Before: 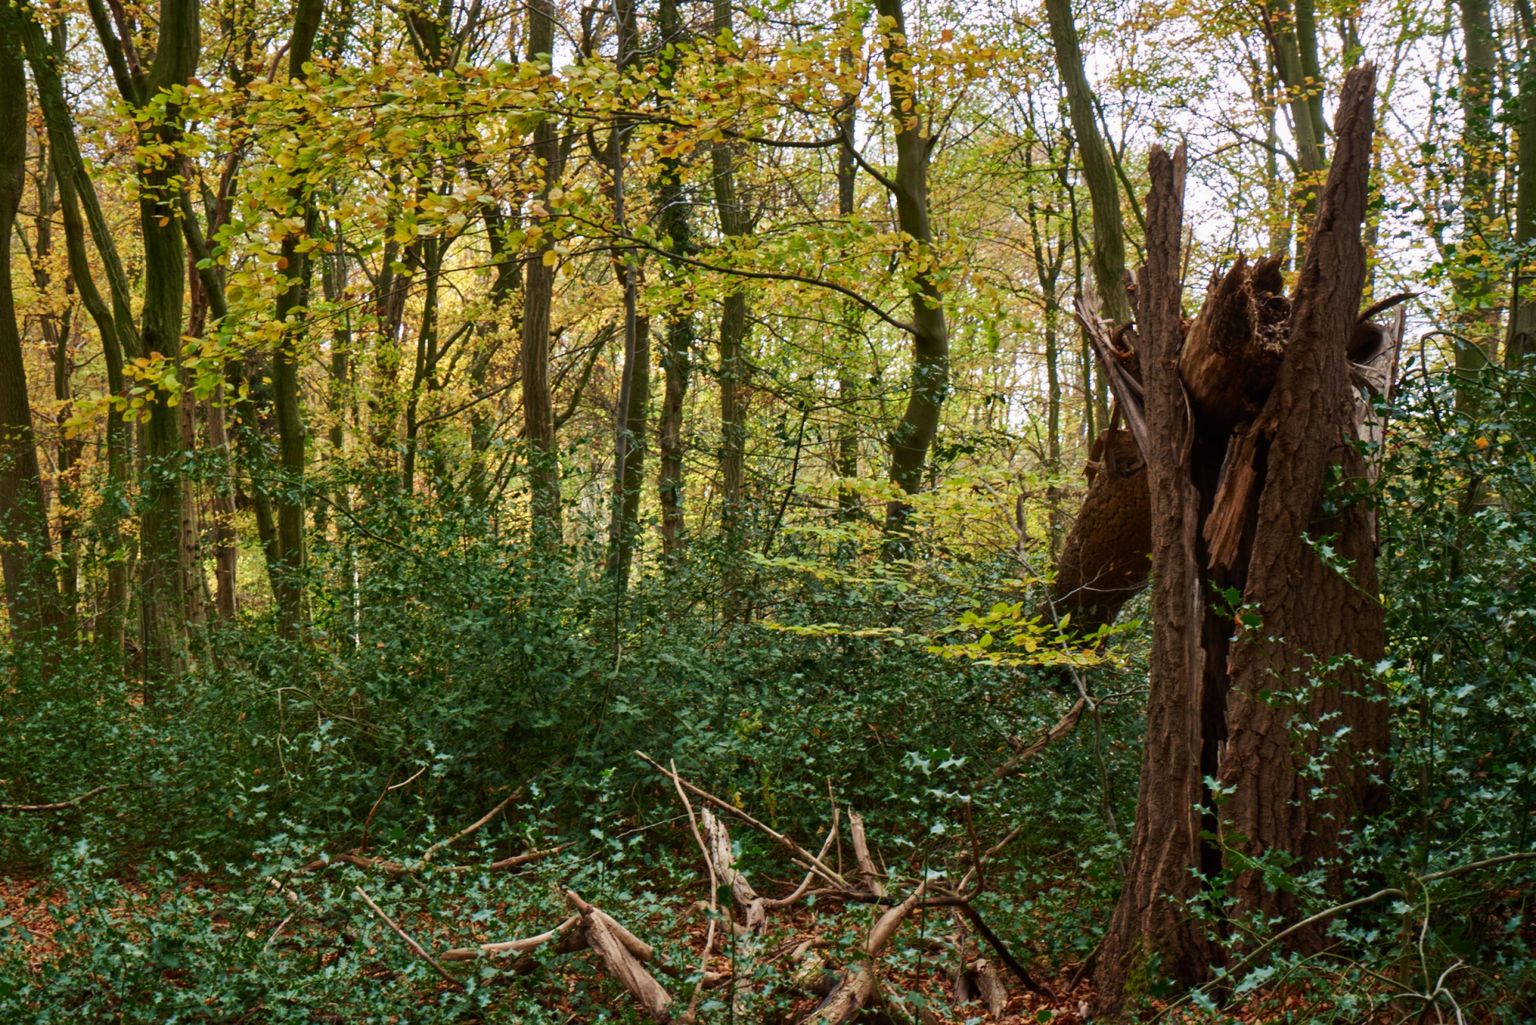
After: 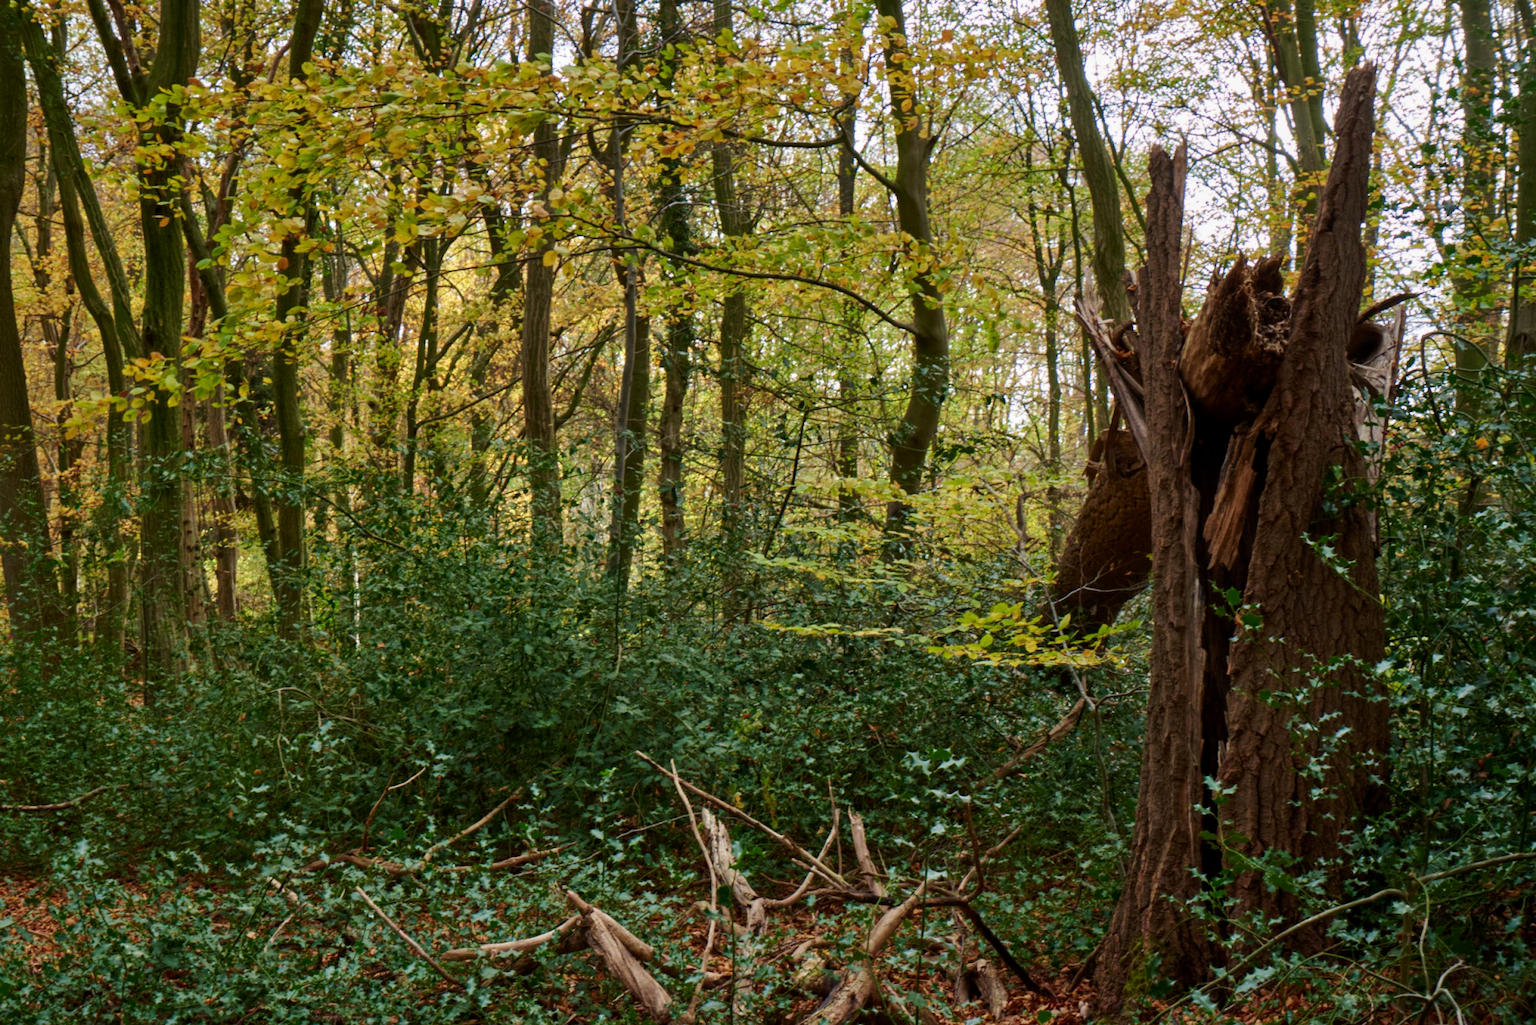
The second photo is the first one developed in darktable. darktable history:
exposure: black level correction 0.001, compensate highlight preservation false
base curve: curves: ch0 [(0, 0) (0.74, 0.67) (1, 1)], preserve colors none
